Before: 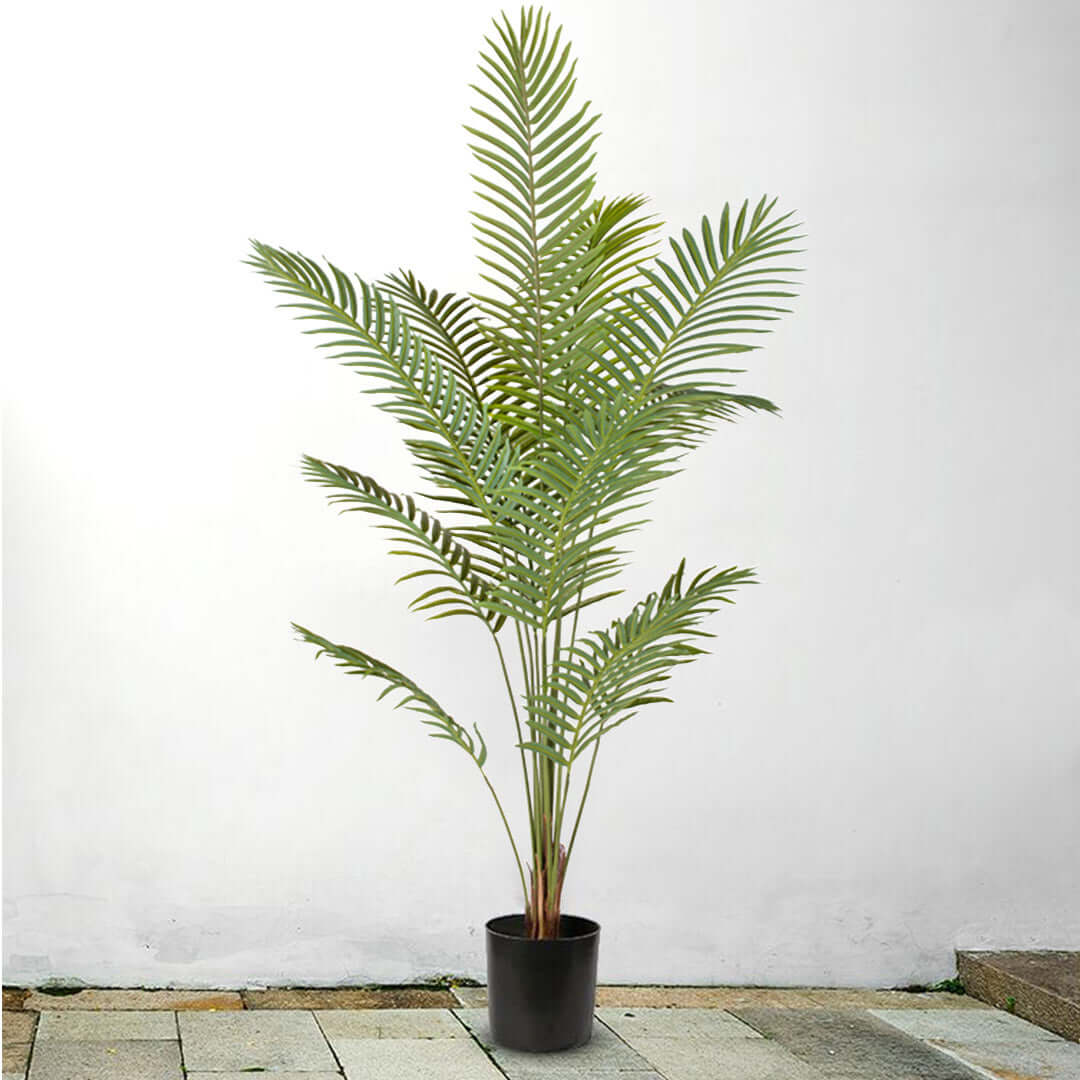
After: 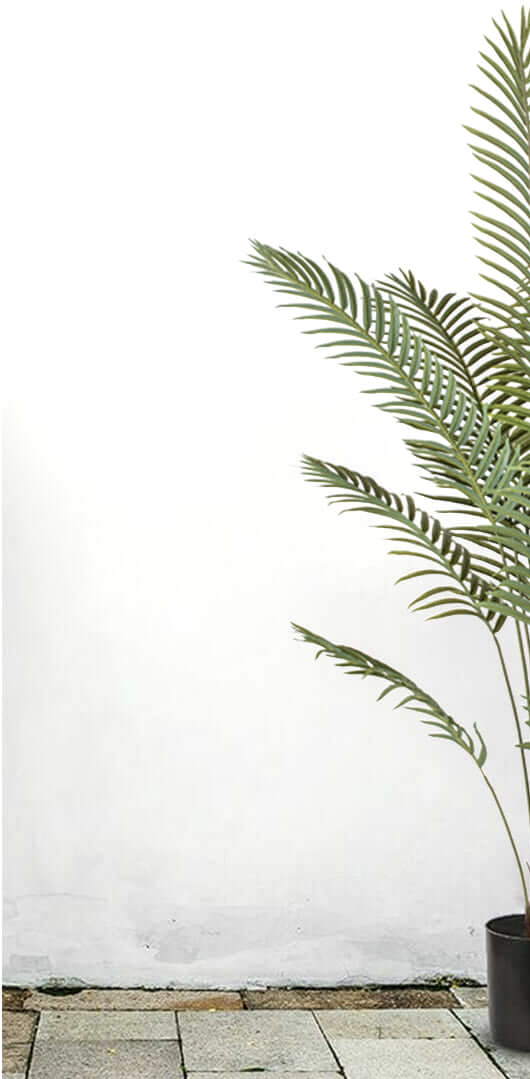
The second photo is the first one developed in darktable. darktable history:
local contrast: on, module defaults
contrast brightness saturation: contrast 0.1, saturation -0.36
velvia: strength 15%
rgb levels: preserve colors max RGB
crop and rotate: left 0%, top 0%, right 50.845%
